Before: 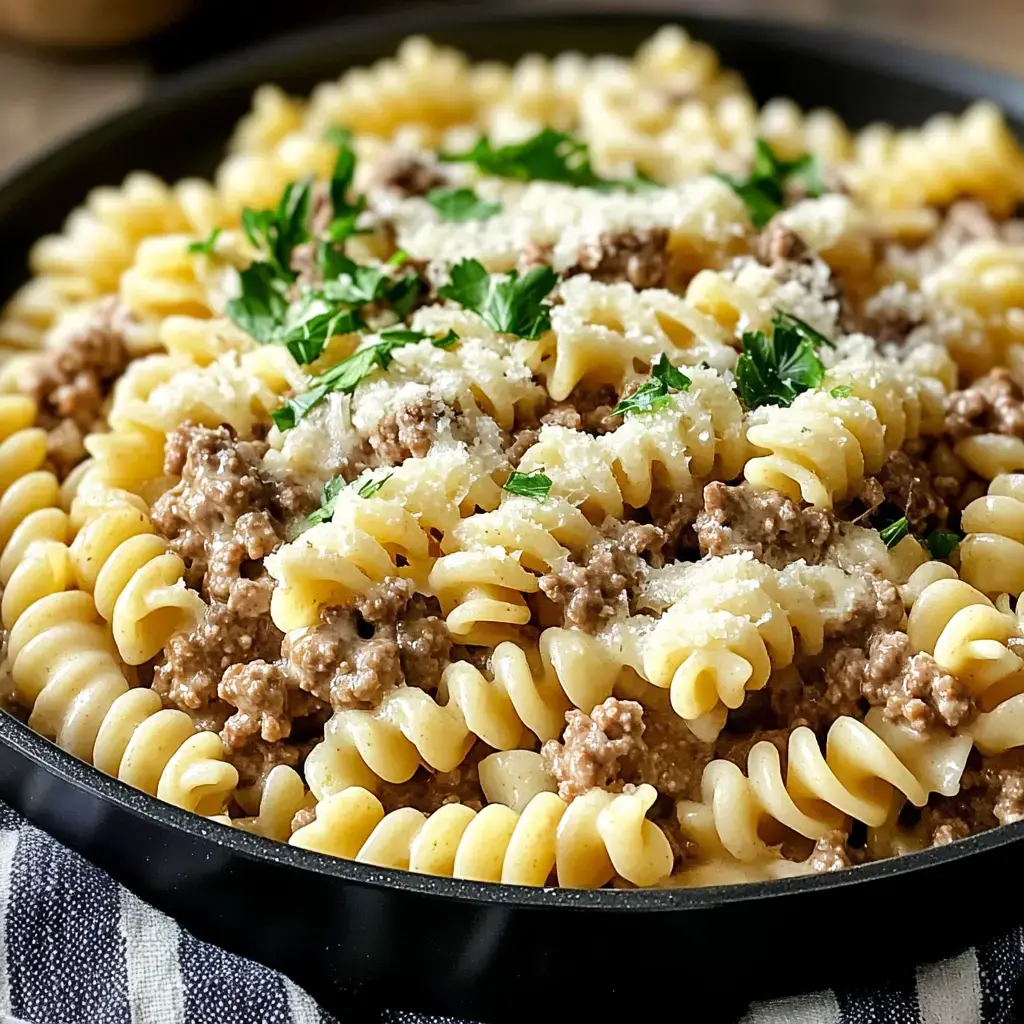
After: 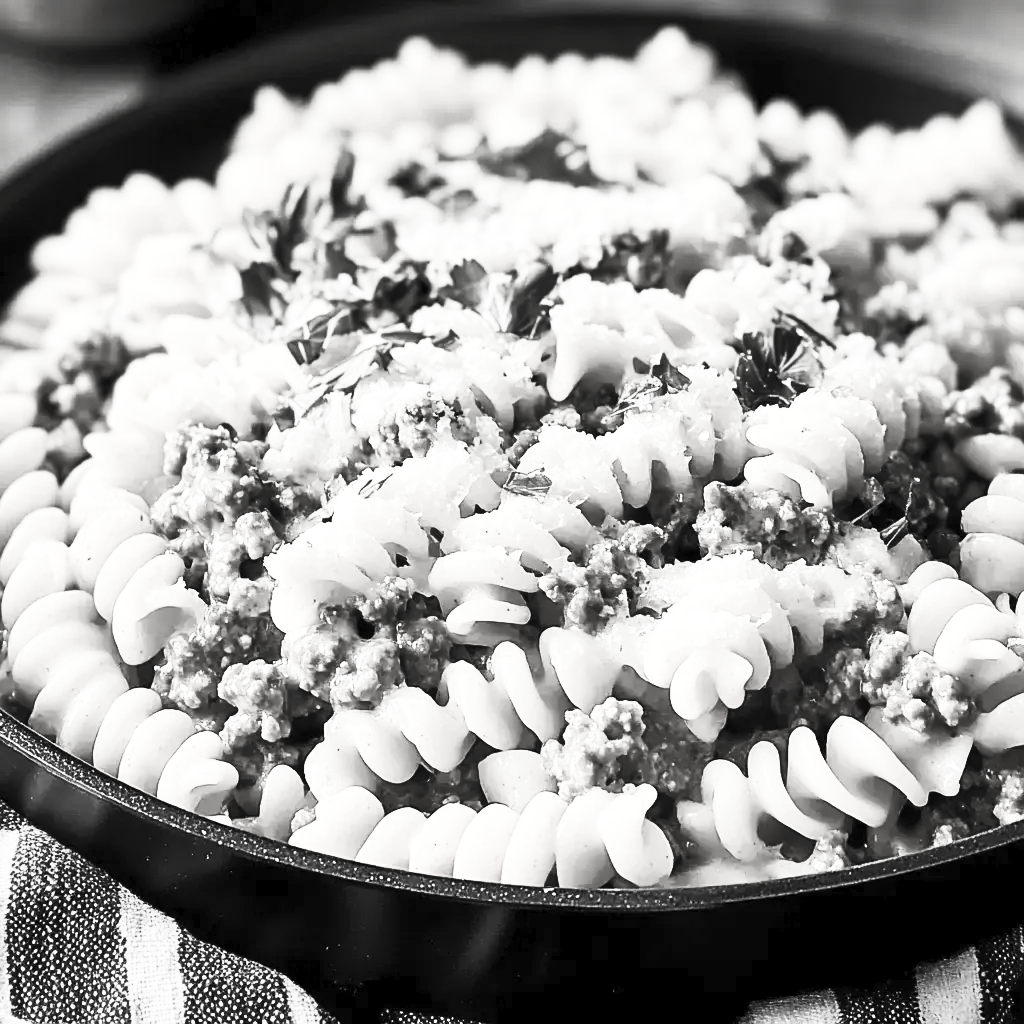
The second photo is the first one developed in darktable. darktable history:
contrast brightness saturation: contrast 0.526, brightness 0.463, saturation -0.982
